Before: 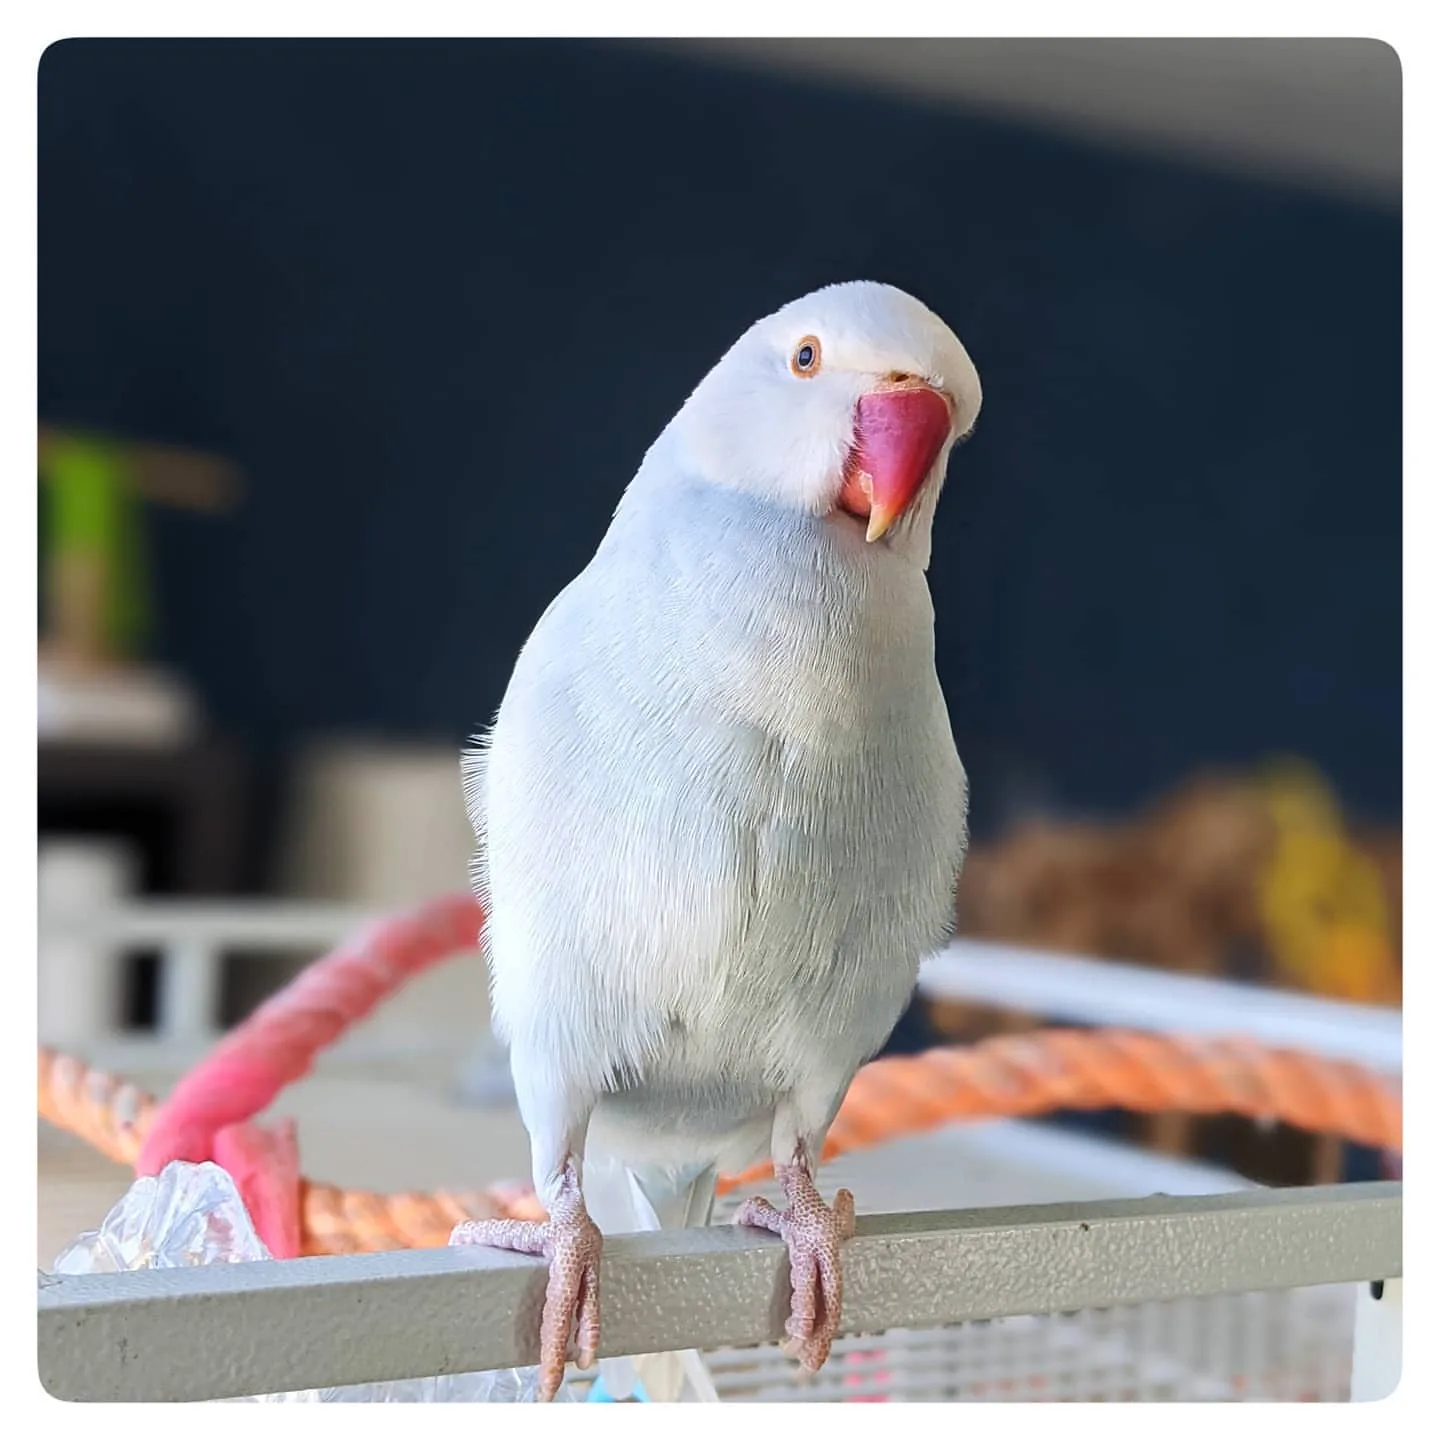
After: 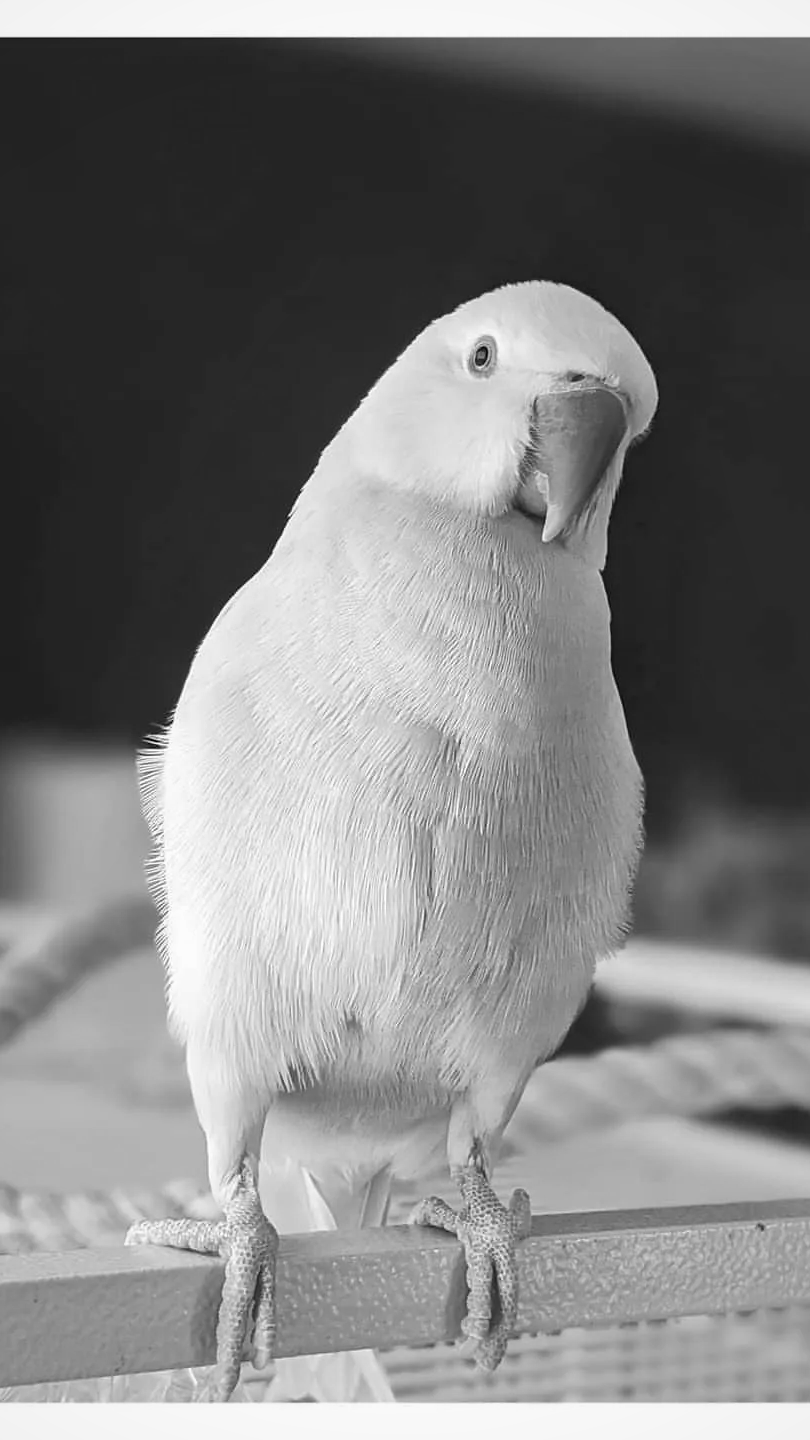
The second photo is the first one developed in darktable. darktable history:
vignetting: brightness -0.167
shadows and highlights: shadows 25, highlights -25
color correction: highlights a* 9.03, highlights b* 8.71, shadows a* 40, shadows b* 40, saturation 0.8
monochrome: on, module defaults
crop and rotate: left 22.516%, right 21.234%
